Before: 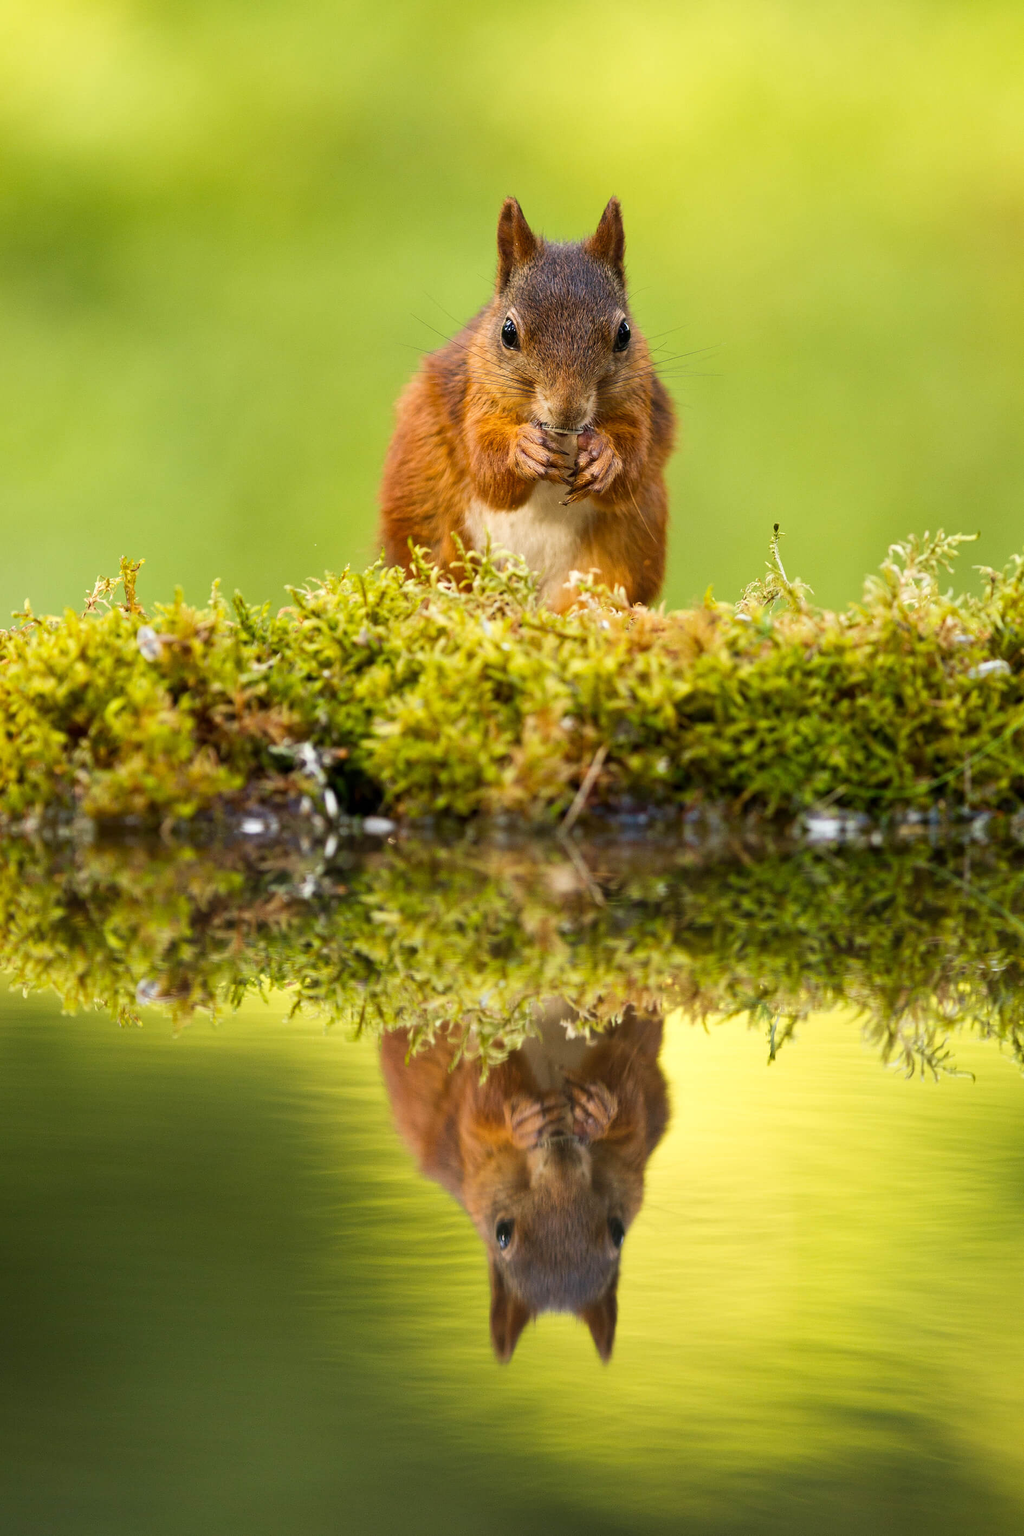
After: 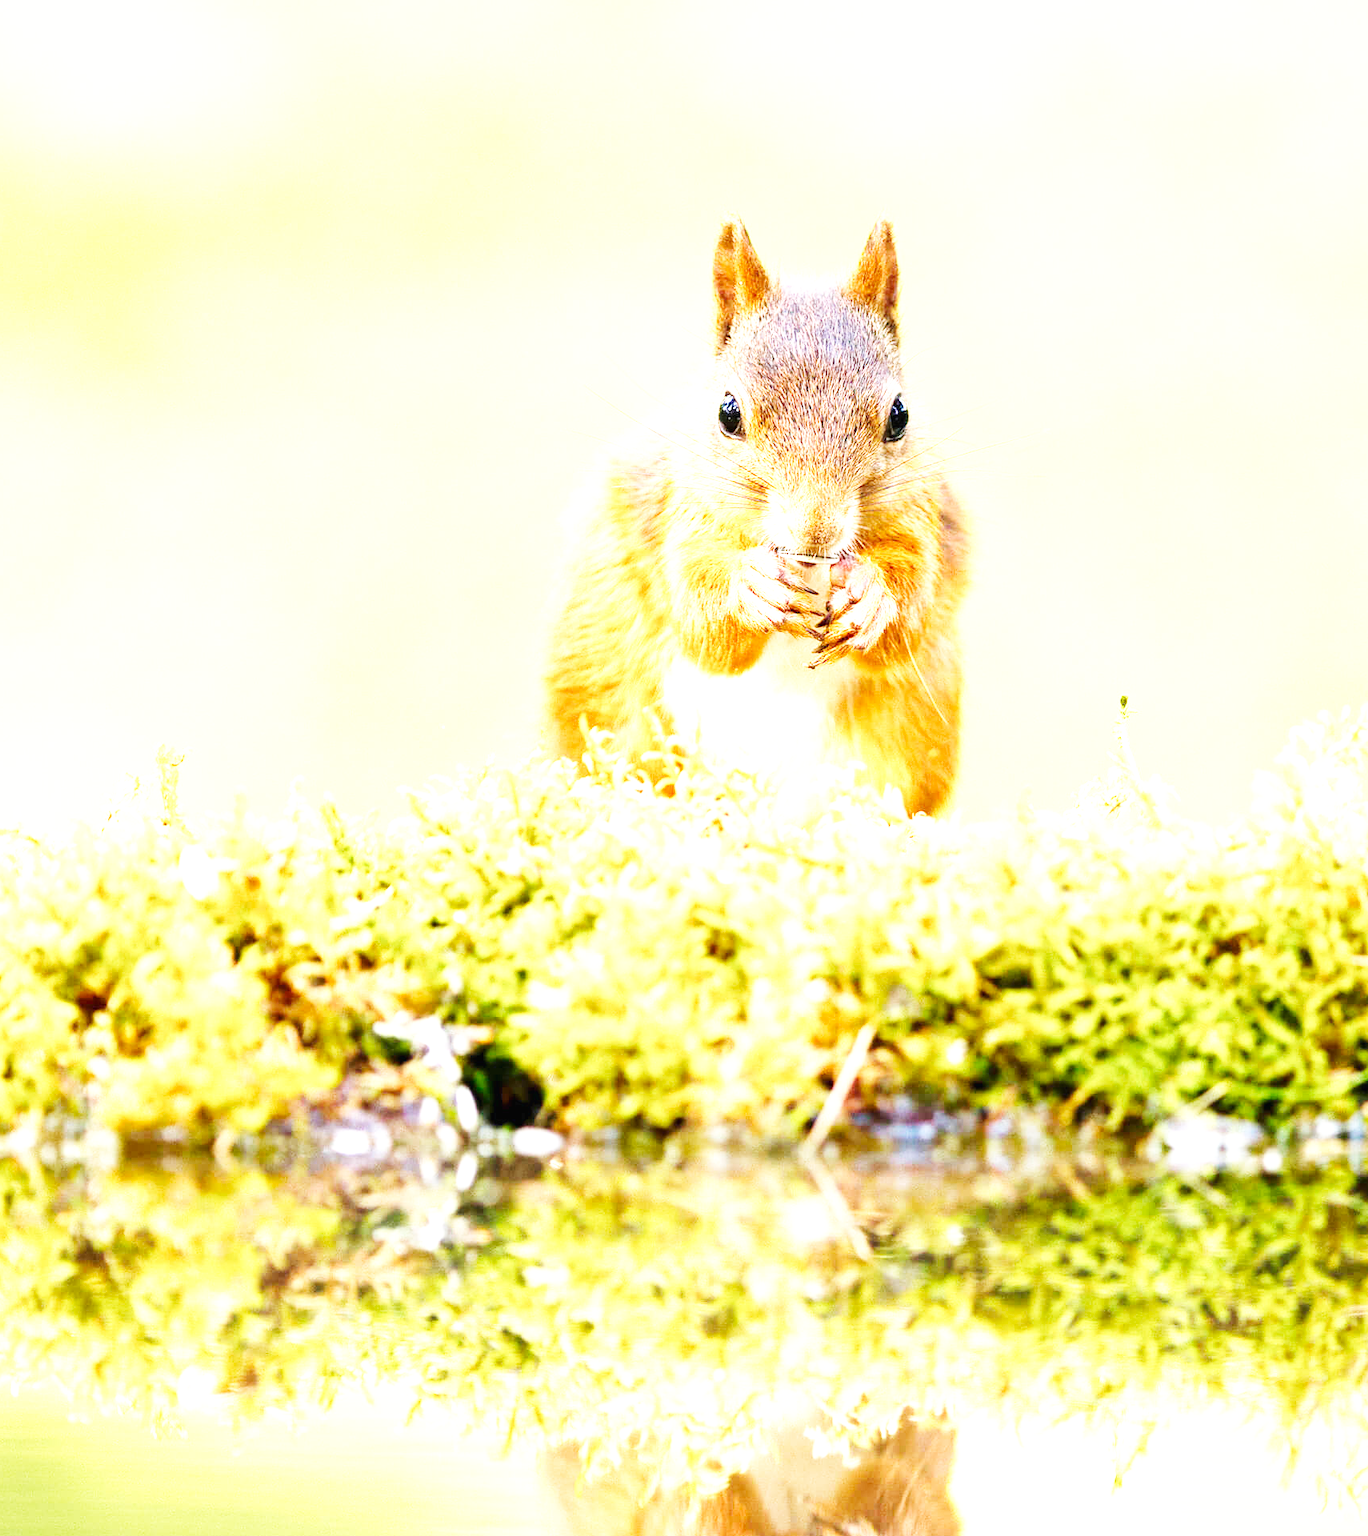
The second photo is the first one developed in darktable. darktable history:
crop: left 1.509%, top 3.452%, right 7.696%, bottom 28.452%
base curve: curves: ch0 [(0, 0.003) (0.001, 0.002) (0.006, 0.004) (0.02, 0.022) (0.048, 0.086) (0.094, 0.234) (0.162, 0.431) (0.258, 0.629) (0.385, 0.8) (0.548, 0.918) (0.751, 0.988) (1, 1)], preserve colors none
color calibration: illuminant as shot in camera, x 0.358, y 0.373, temperature 4628.91 K
exposure: exposure 2 EV, compensate exposure bias true, compensate highlight preservation false
